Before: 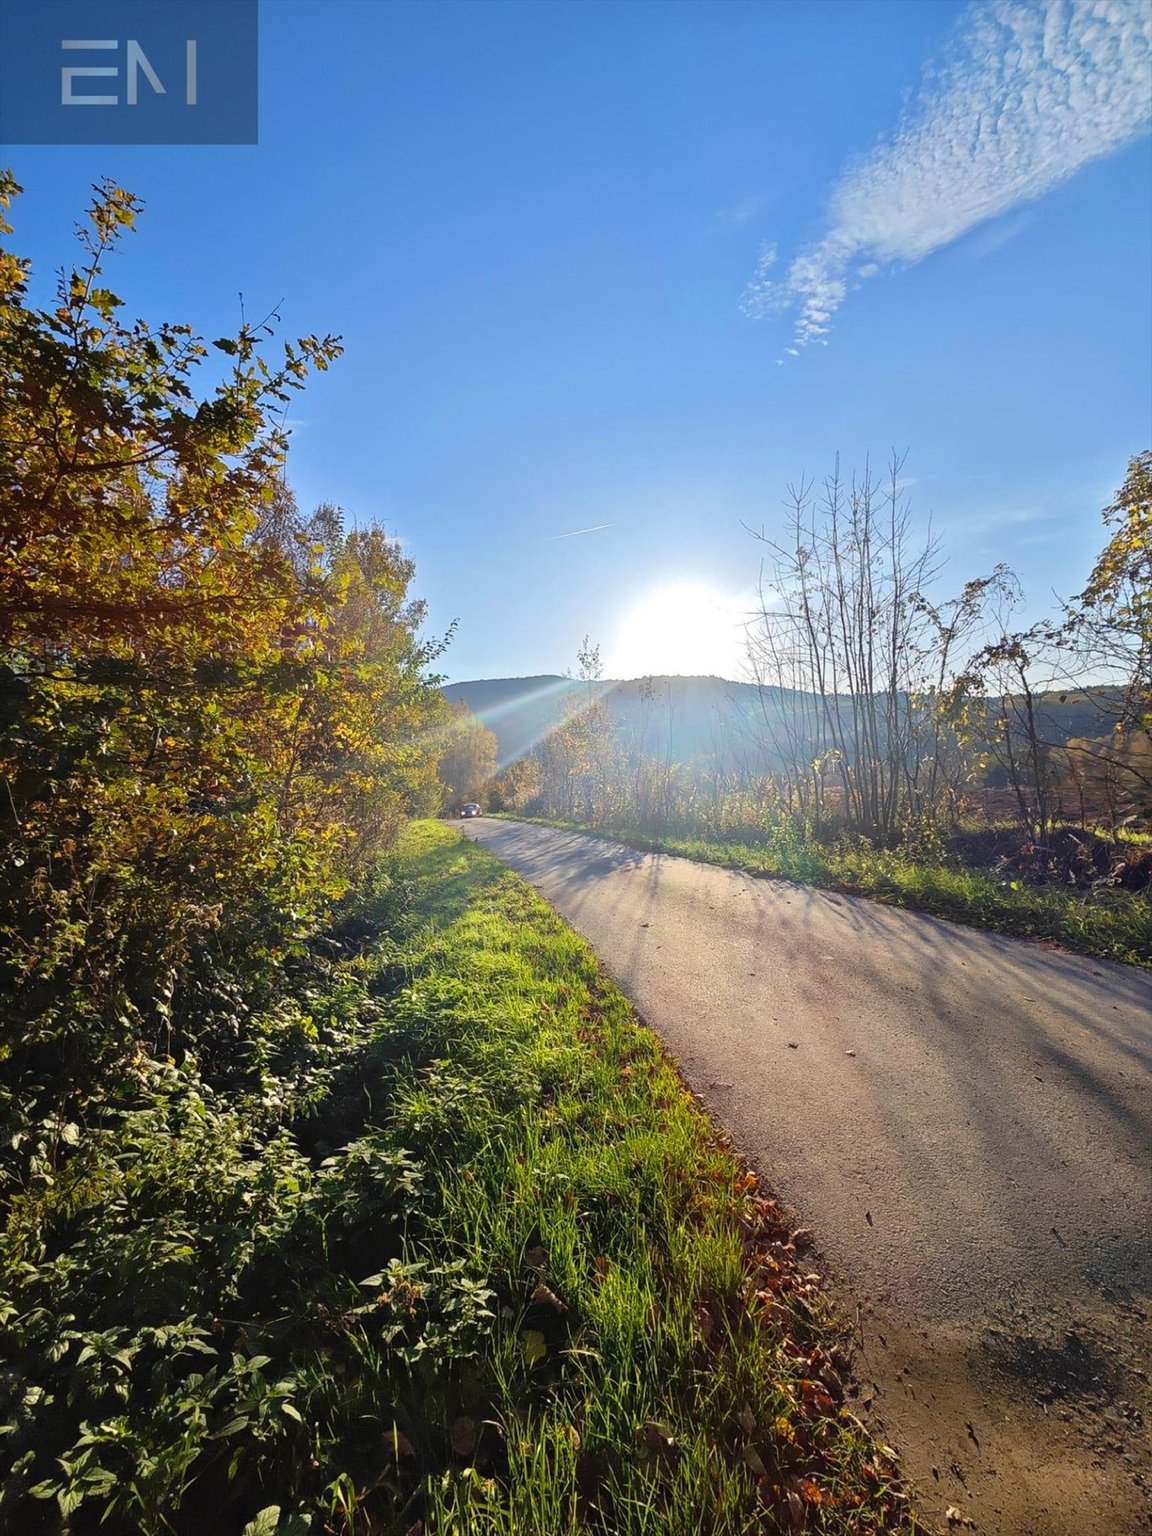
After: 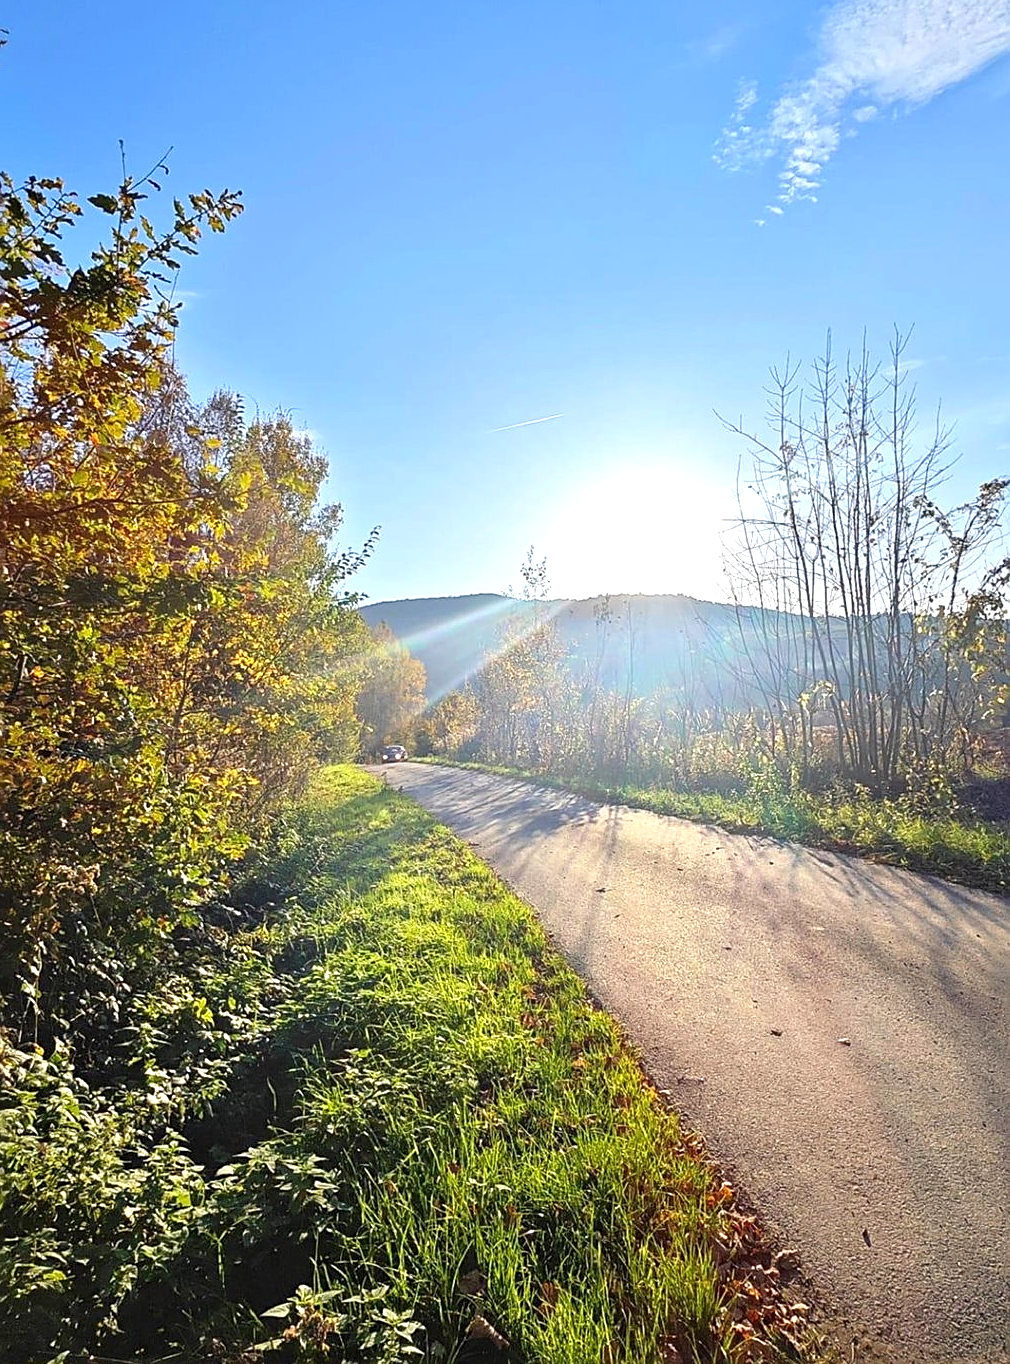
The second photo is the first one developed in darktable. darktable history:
exposure: exposure 0.495 EV, compensate exposure bias true, compensate highlight preservation false
sharpen: on, module defaults
crop and rotate: left 12.035%, top 11.402%, right 13.965%, bottom 13.651%
